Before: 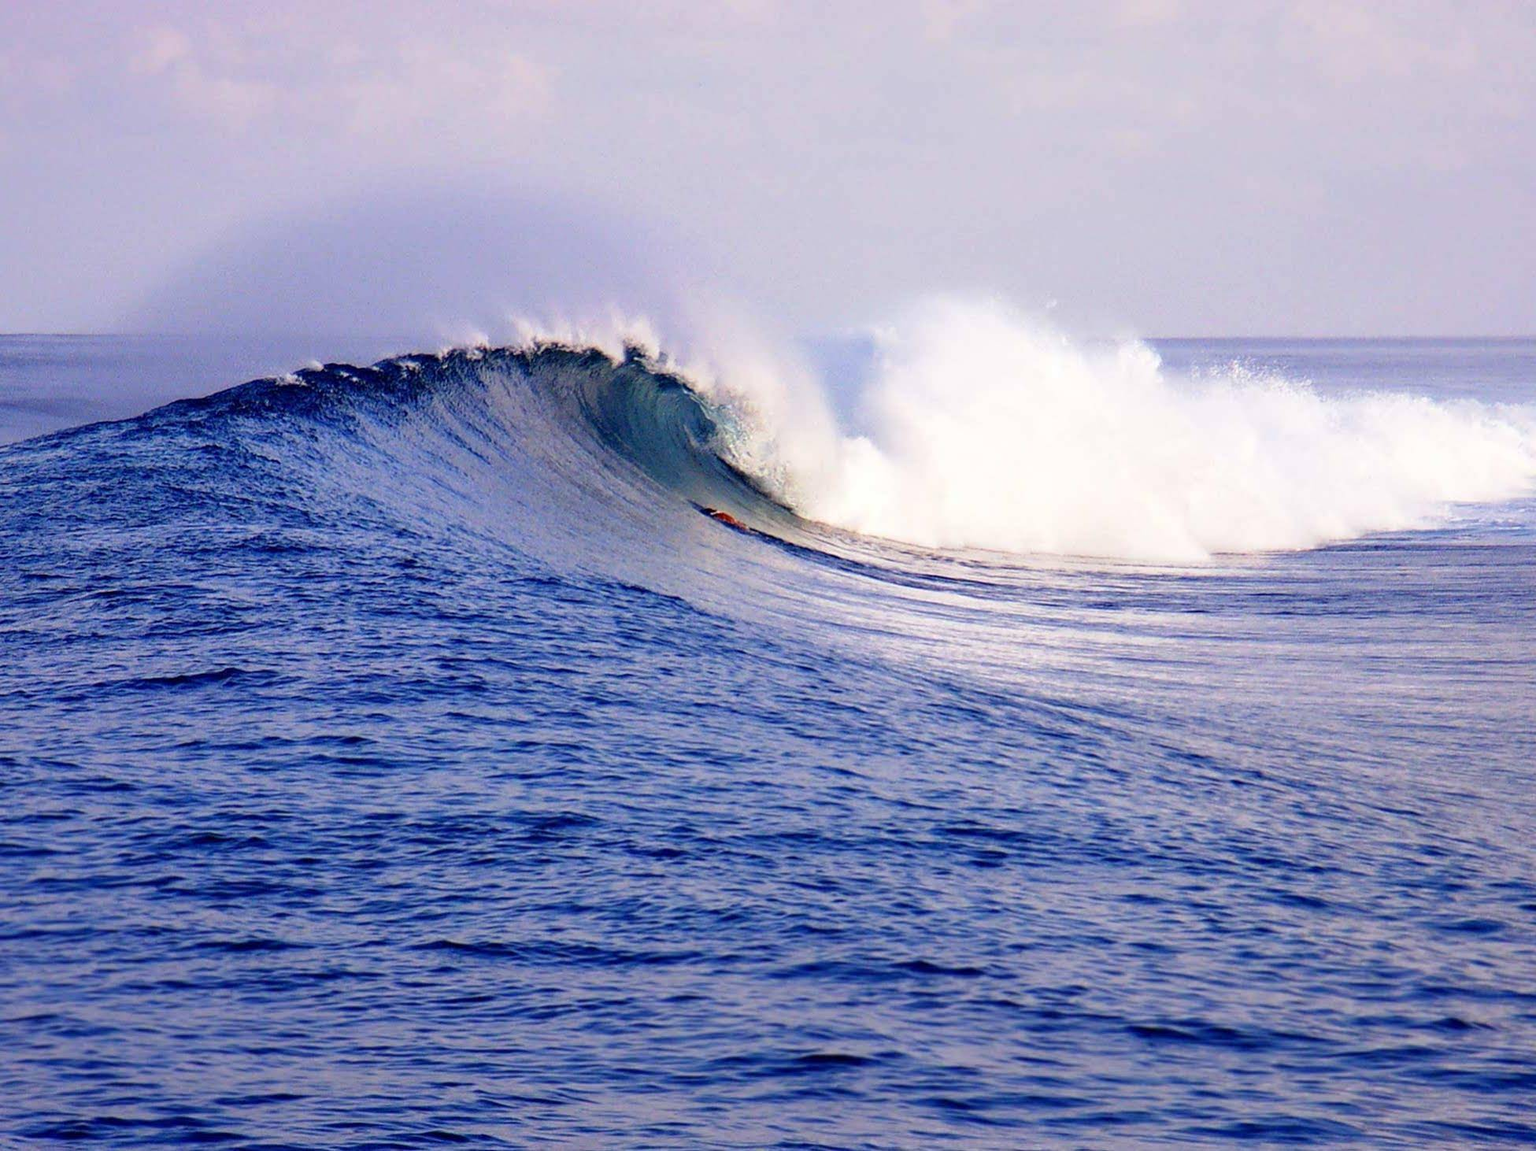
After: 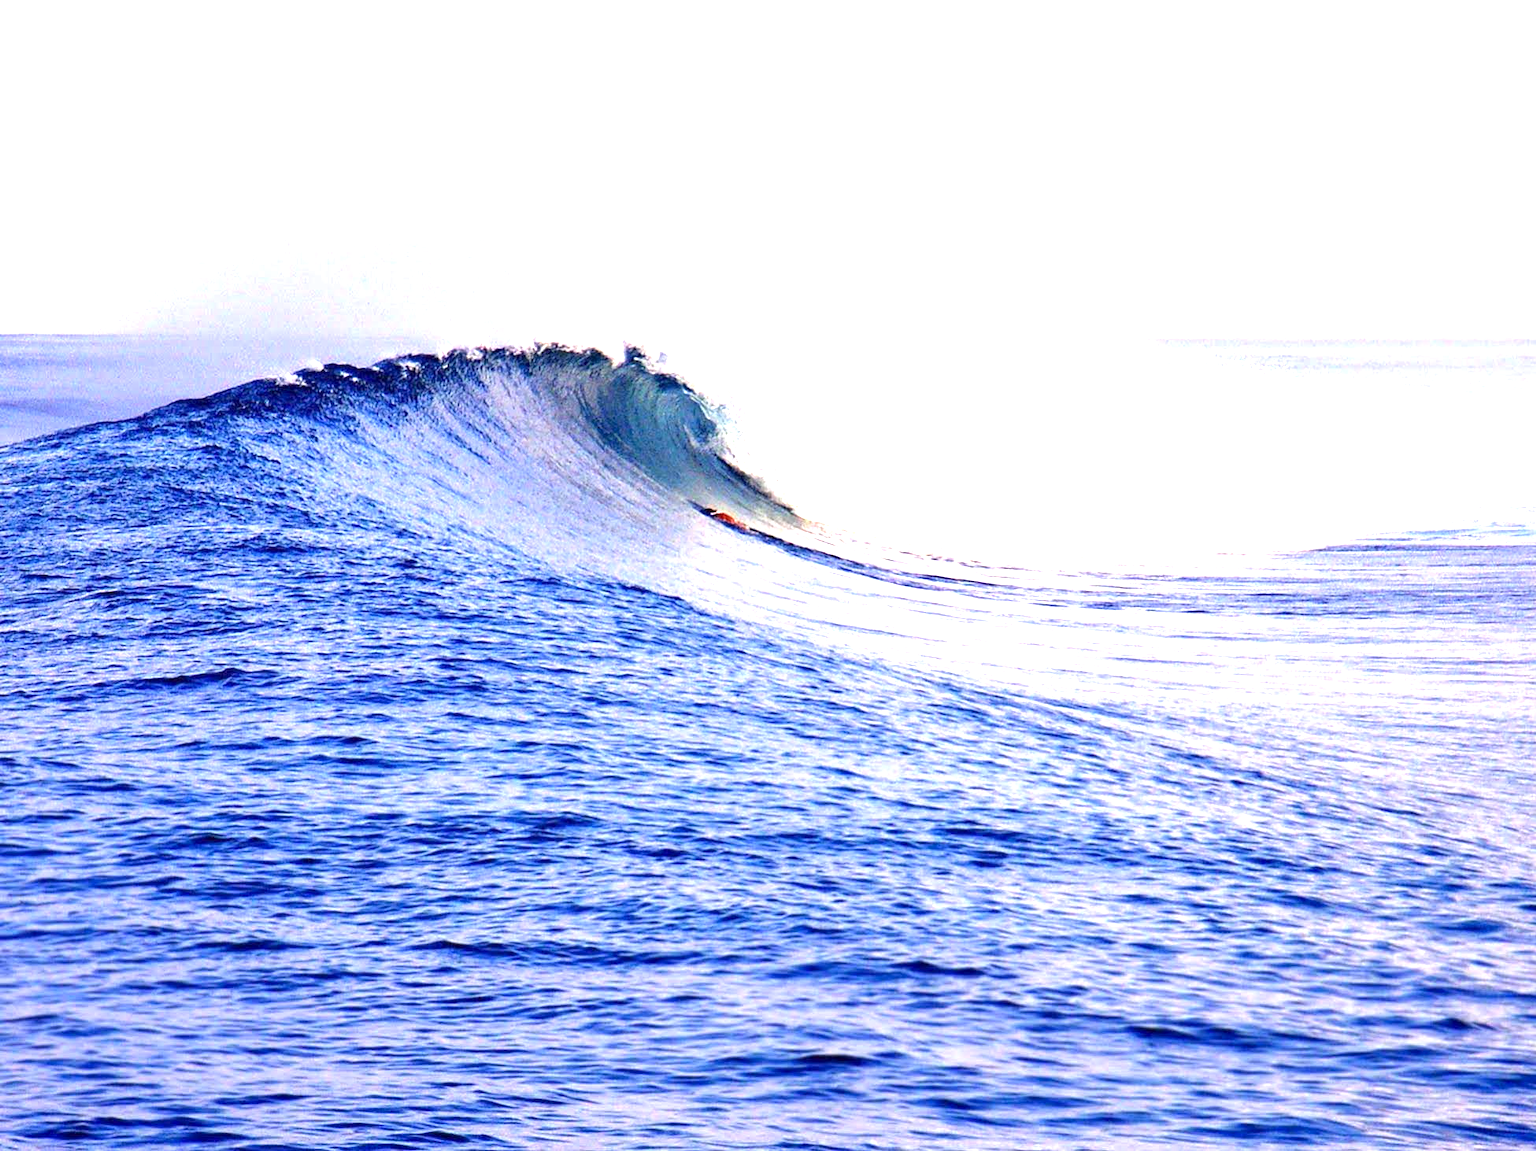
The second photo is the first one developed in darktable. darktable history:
exposure: black level correction 0, exposure 1.467 EV, compensate exposure bias true, compensate highlight preservation false
local contrast: highlights 101%, shadows 102%, detail 119%, midtone range 0.2
